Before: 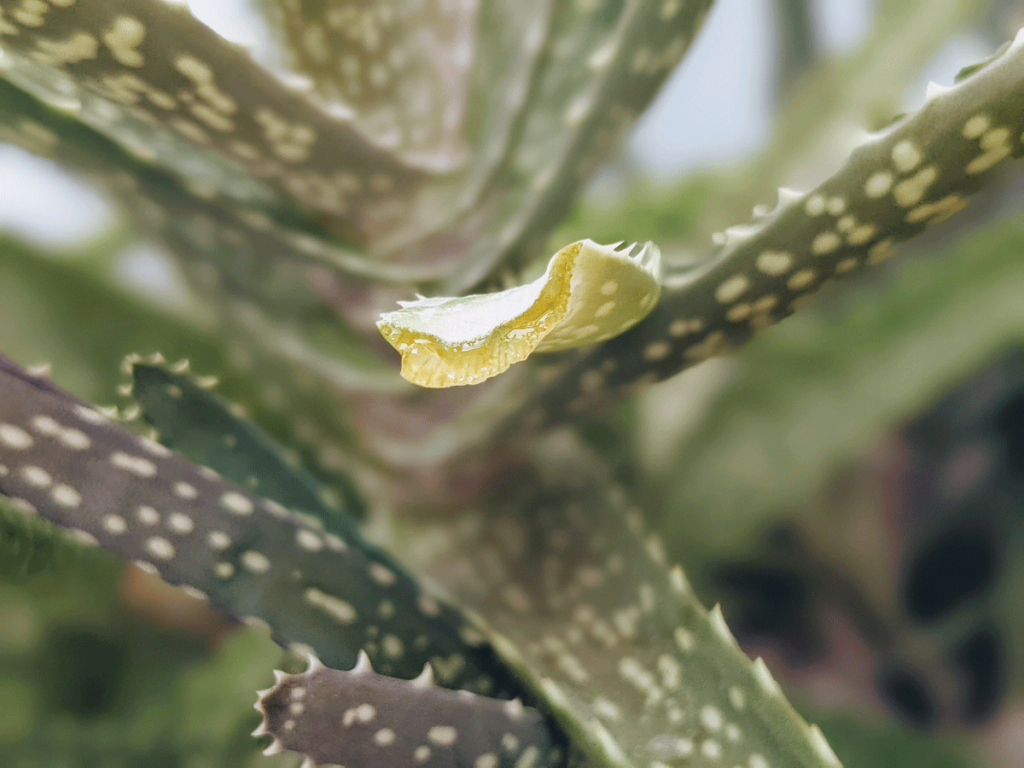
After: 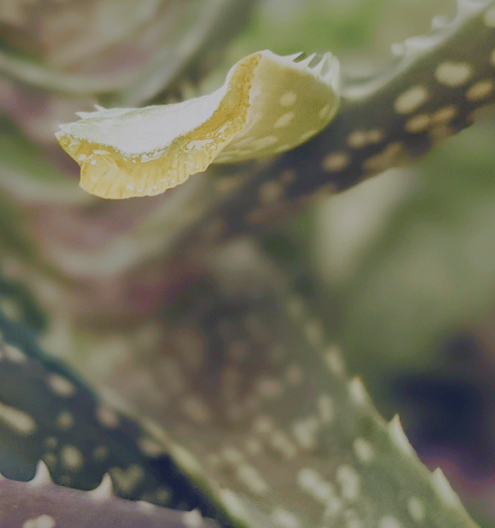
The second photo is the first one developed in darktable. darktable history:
shadows and highlights: shadows 25.96, highlights -70.36, highlights color adjustment 32.94%
crop: left 31.352%, top 24.664%, right 20.278%, bottom 6.544%
color balance rgb: shadows lift › luminance -21.356%, shadows lift › chroma 8.781%, shadows lift › hue 282.36°, perceptual saturation grading › global saturation 20%, perceptual saturation grading › highlights -49.59%, perceptual saturation grading › shadows 25.082%, contrast -19.573%
